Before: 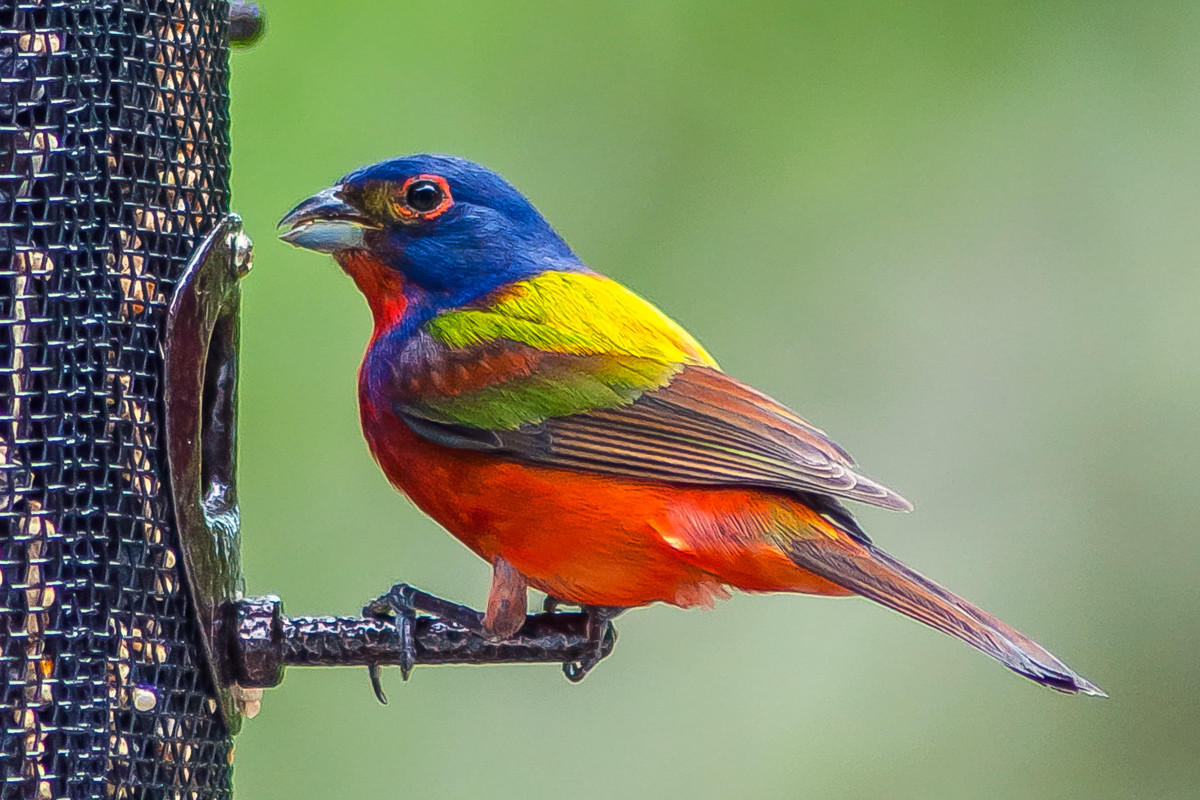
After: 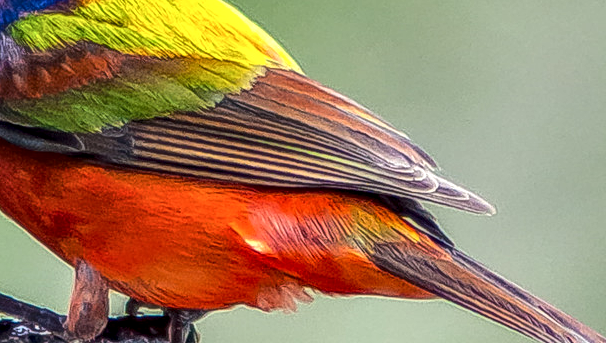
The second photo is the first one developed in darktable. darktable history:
crop: left 34.844%, top 37.135%, right 14.649%, bottom 19.953%
local contrast: detail 150%
